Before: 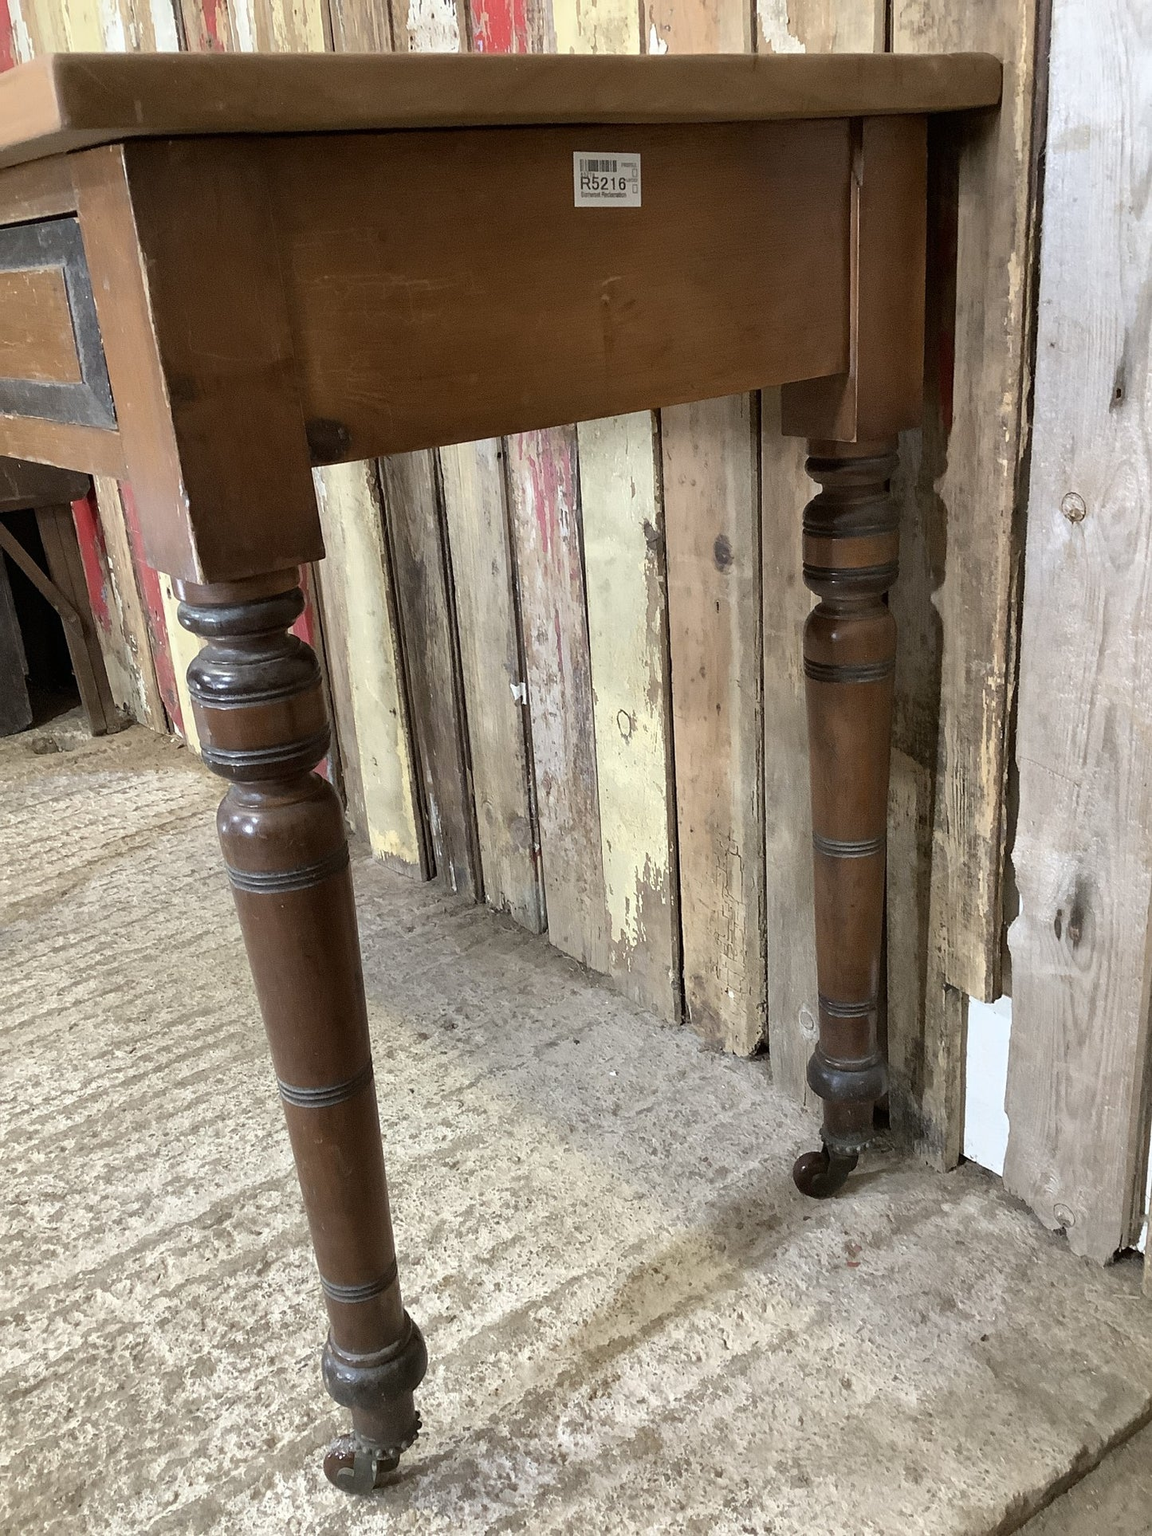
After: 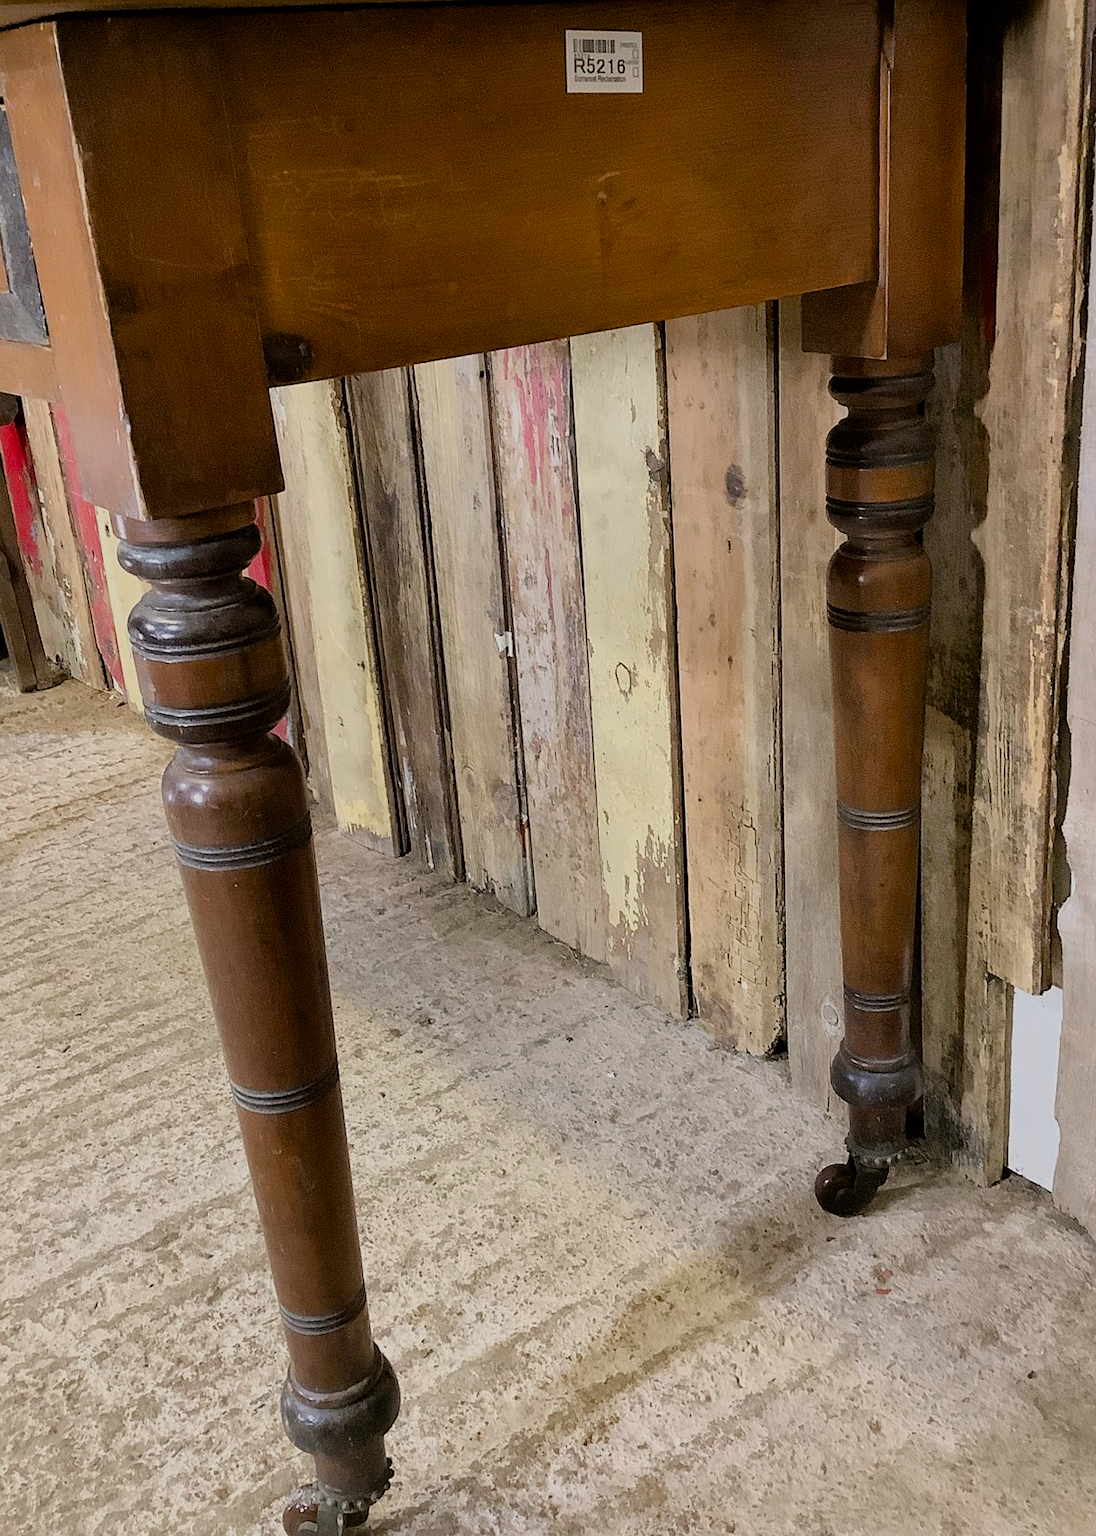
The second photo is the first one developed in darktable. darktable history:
crop: left 6.446%, top 8.188%, right 9.538%, bottom 3.548%
filmic rgb: black relative exposure -7.48 EV, white relative exposure 4.83 EV, hardness 3.4, color science v6 (2022)
color balance rgb: perceptual saturation grading › global saturation 20%, perceptual saturation grading › highlights -25%, perceptual saturation grading › shadows 25%
sharpen: radius 1.272, amount 0.305, threshold 0
color correction: highlights a* 3.22, highlights b* 1.93, saturation 1.19
shadows and highlights: shadows 25, highlights -25
